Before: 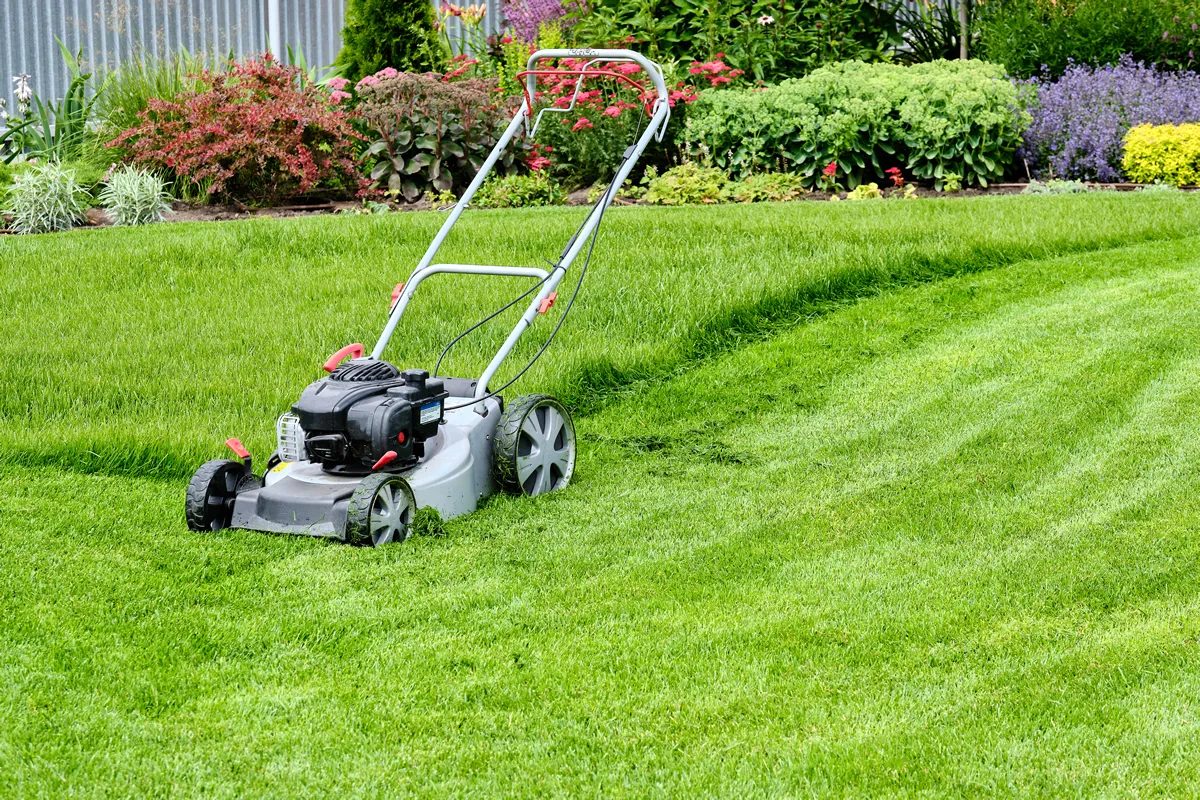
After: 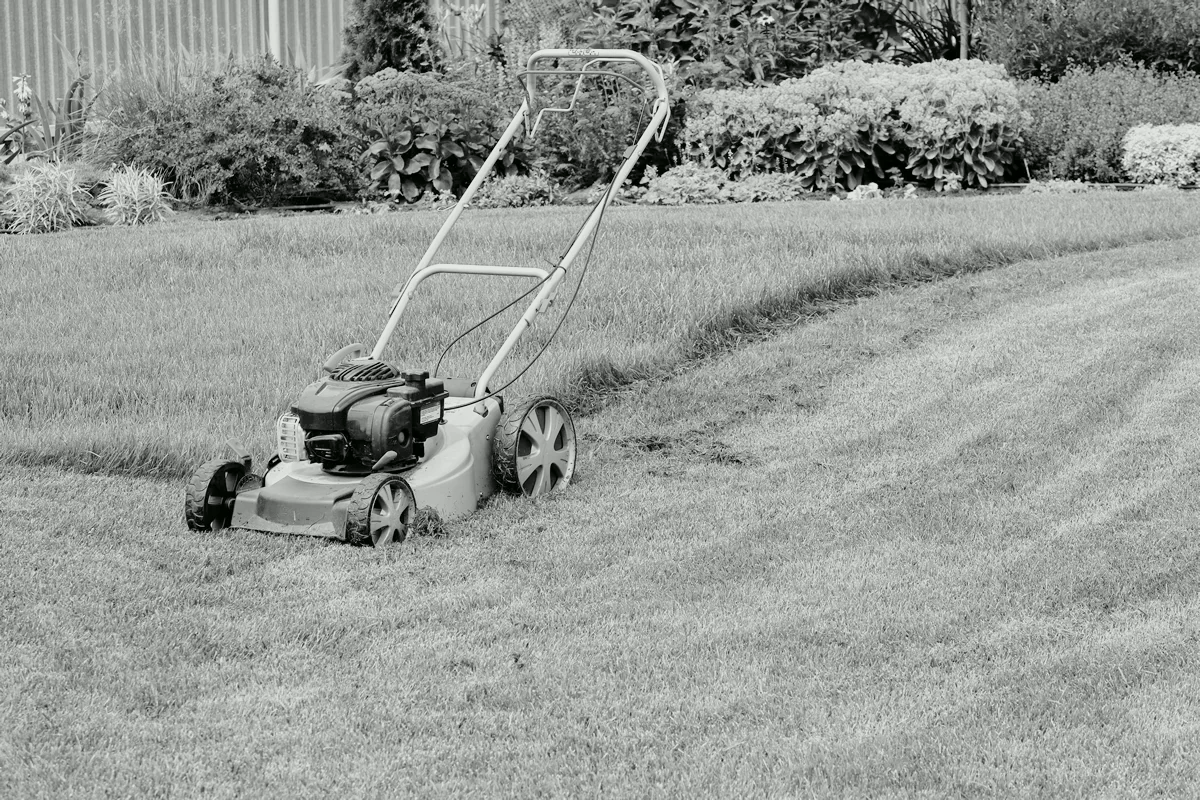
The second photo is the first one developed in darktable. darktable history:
contrast brightness saturation: saturation -1
exposure: exposure 0.127 EV, compensate highlight preservation false
color balance rgb: global vibrance 1%, saturation formula JzAzBz (2021)
shadows and highlights: radius 337.17, shadows 29.01, soften with gaussian
tone curve: curves: ch0 [(0, 0) (0.402, 0.473) (0.673, 0.68) (0.899, 0.832) (0.999, 0.903)]; ch1 [(0, 0) (0.379, 0.262) (0.464, 0.425) (0.498, 0.49) (0.507, 0.5) (0.53, 0.532) (0.582, 0.583) (0.68, 0.672) (0.791, 0.748) (1, 0.896)]; ch2 [(0, 0) (0.199, 0.414) (0.438, 0.49) (0.496, 0.501) (0.515, 0.546) (0.577, 0.605) (0.632, 0.649) (0.717, 0.727) (0.845, 0.855) (0.998, 0.977)], color space Lab, independent channels, preserve colors none
